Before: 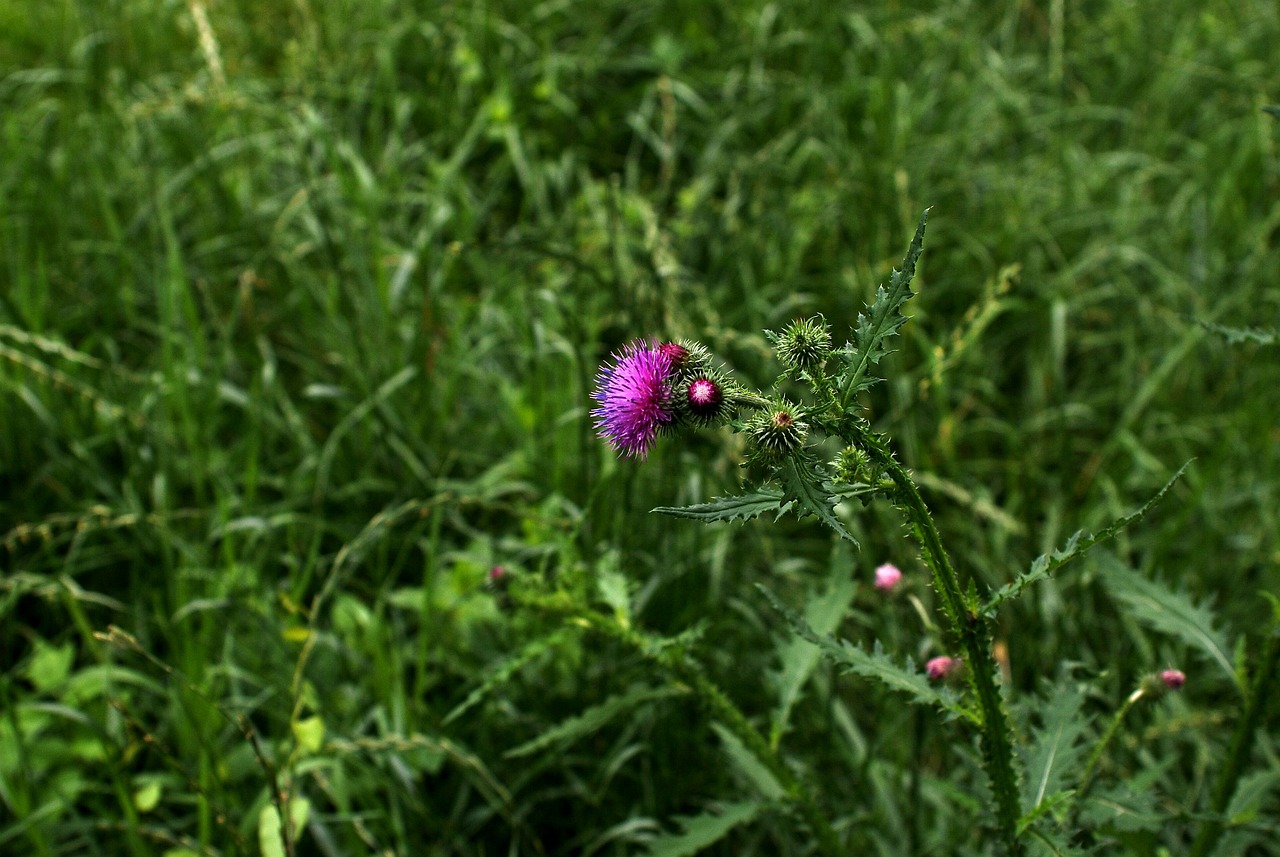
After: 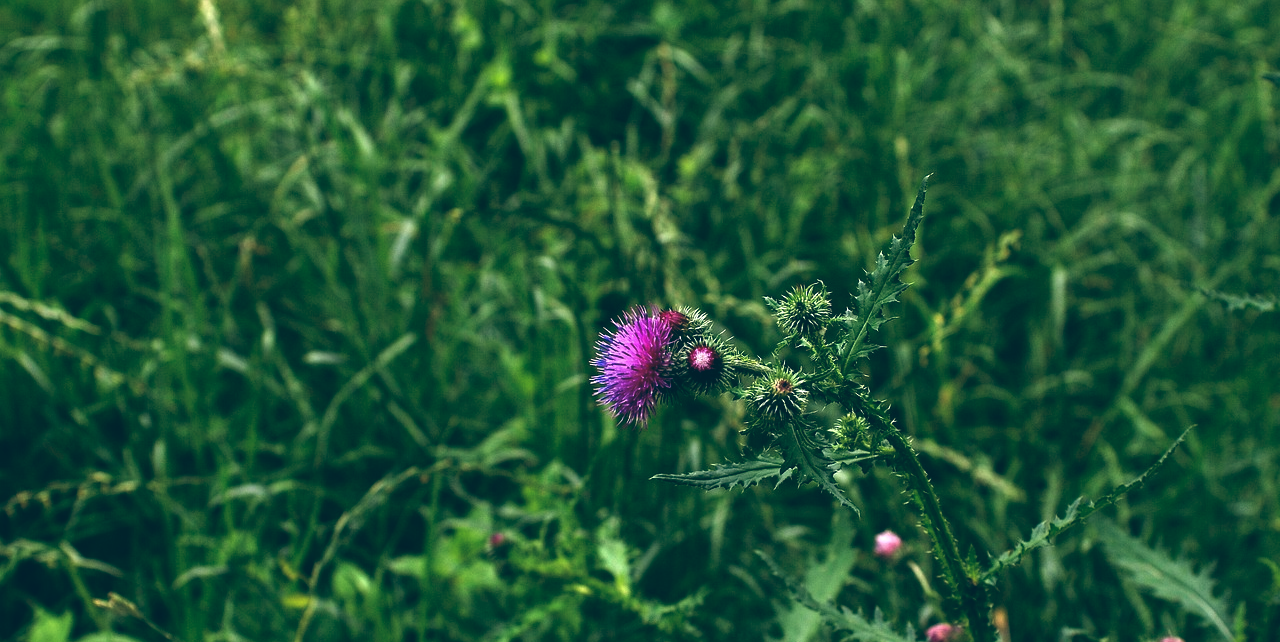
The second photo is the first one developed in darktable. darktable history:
crop: top 3.857%, bottom 21.132%
color balance: lift [1.016, 0.983, 1, 1.017], gamma [0.958, 1, 1, 1], gain [0.981, 1.007, 0.993, 1.002], input saturation 118.26%, contrast 13.43%, contrast fulcrum 21.62%, output saturation 82.76%
color zones: curves: ch0 [(0.068, 0.464) (0.25, 0.5) (0.48, 0.508) (0.75, 0.536) (0.886, 0.476) (0.967, 0.456)]; ch1 [(0.066, 0.456) (0.25, 0.5) (0.616, 0.508) (0.746, 0.56) (0.934, 0.444)]
